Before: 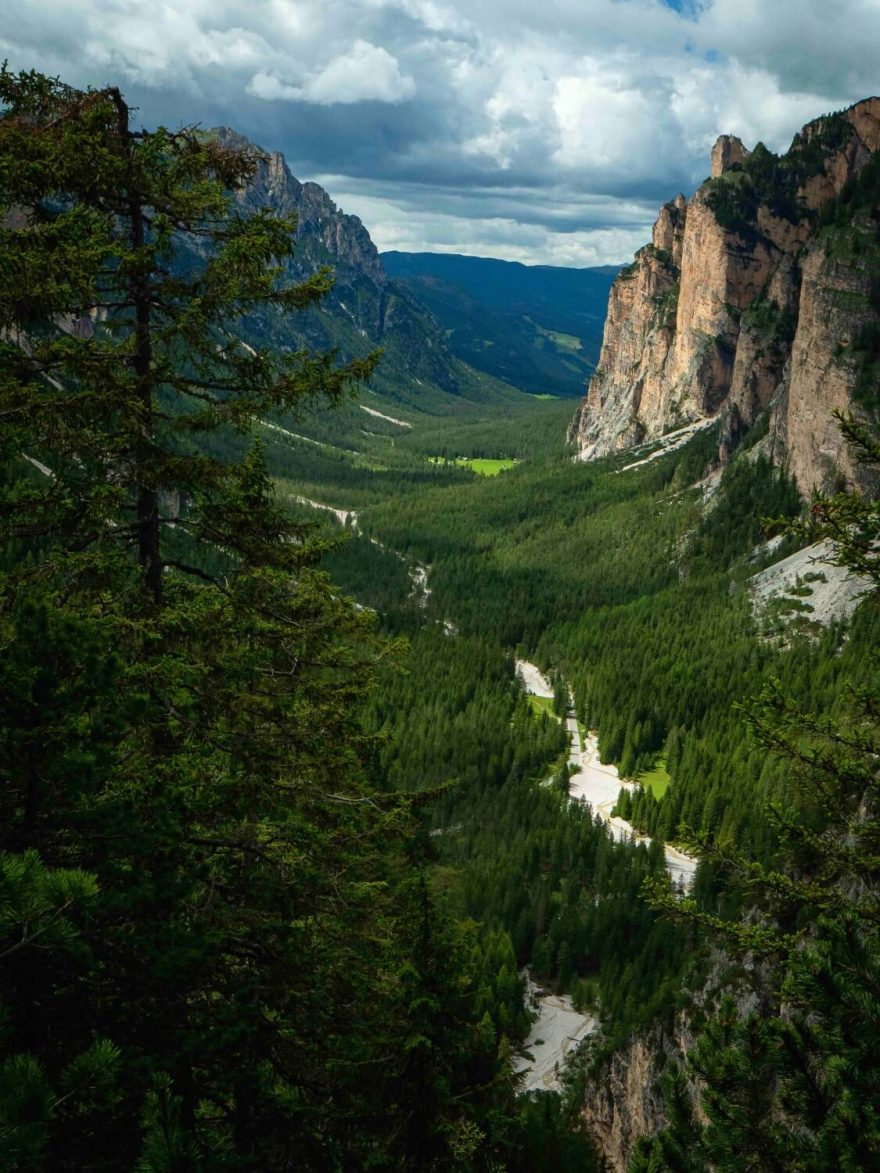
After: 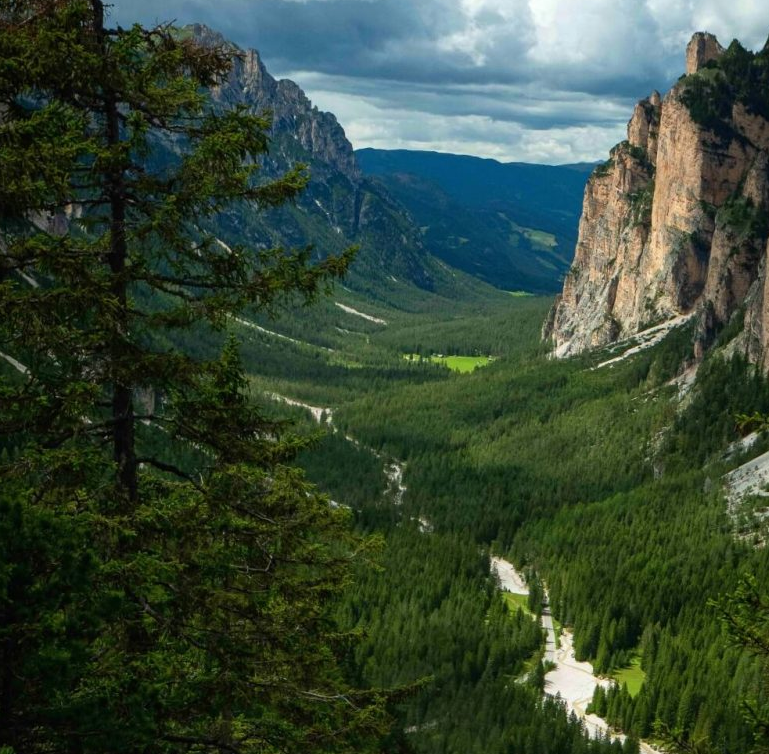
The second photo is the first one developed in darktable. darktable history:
crop: left 2.925%, top 8.865%, right 9.661%, bottom 26.815%
